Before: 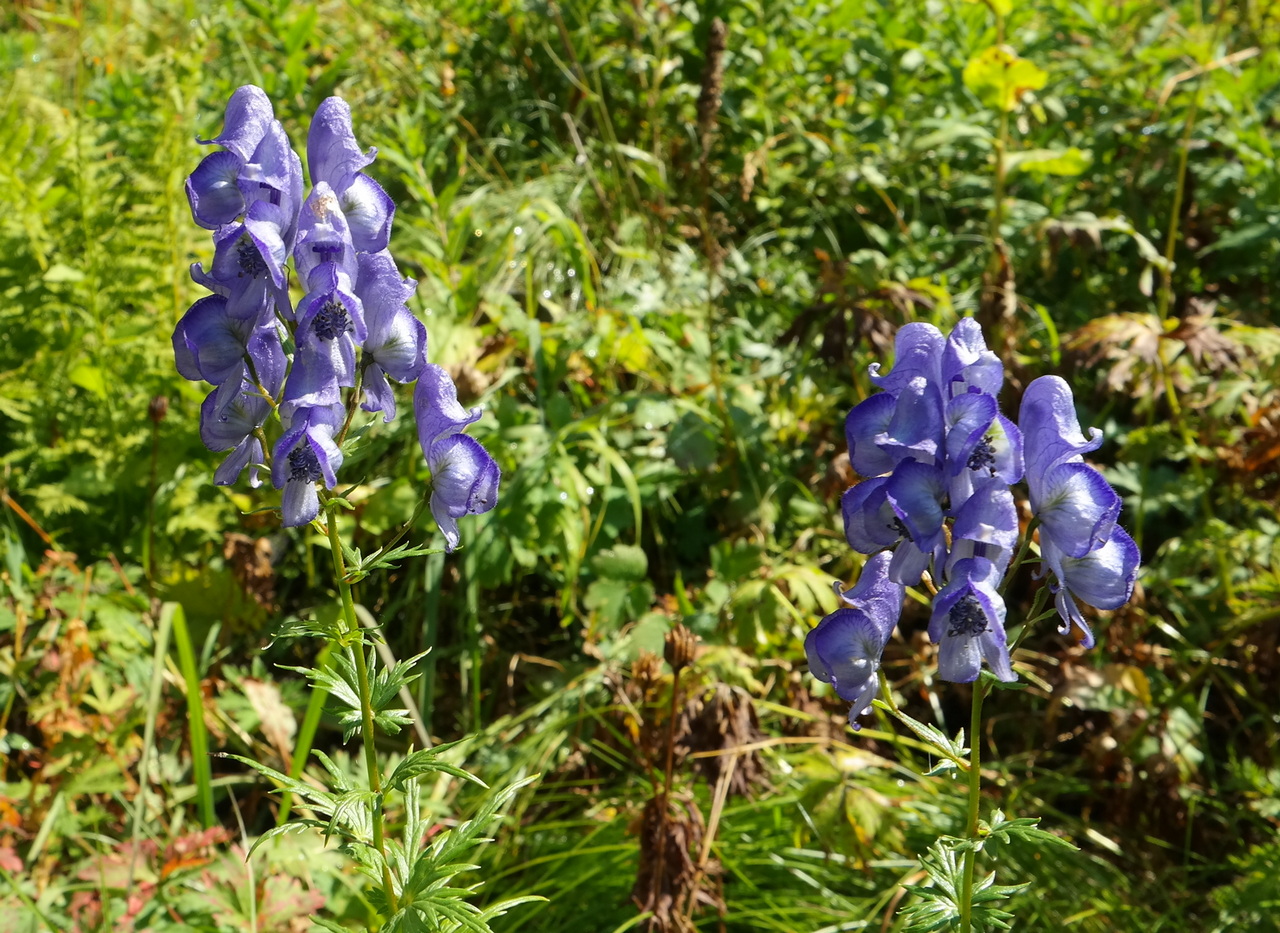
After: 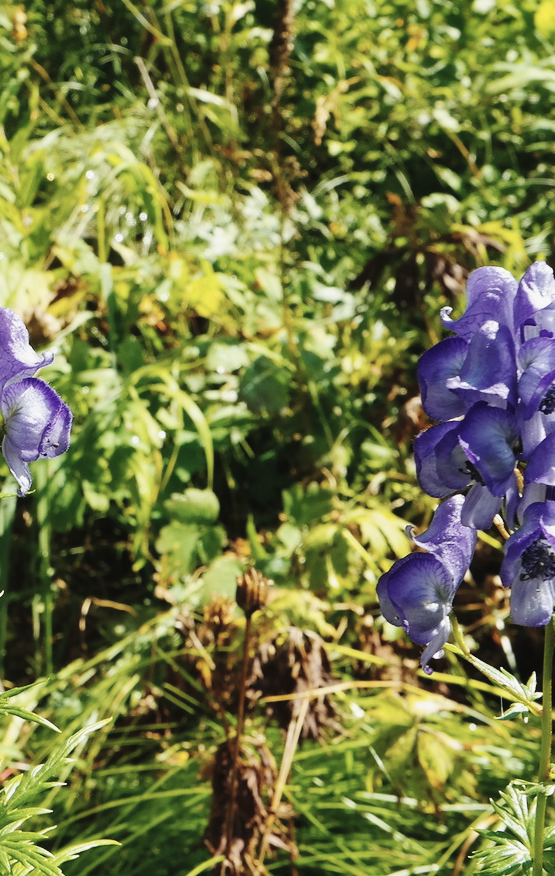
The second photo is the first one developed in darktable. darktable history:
shadows and highlights: radius 133.83, soften with gaussian
base curve: curves: ch0 [(0, 0) (0.032, 0.025) (0.121, 0.166) (0.206, 0.329) (0.605, 0.79) (1, 1)], preserve colors none
color balance rgb: perceptual saturation grading › global saturation 20%, global vibrance 20%
contrast brightness saturation: contrast -0.05, saturation -0.41
crop: left 33.452%, top 6.025%, right 23.155%
